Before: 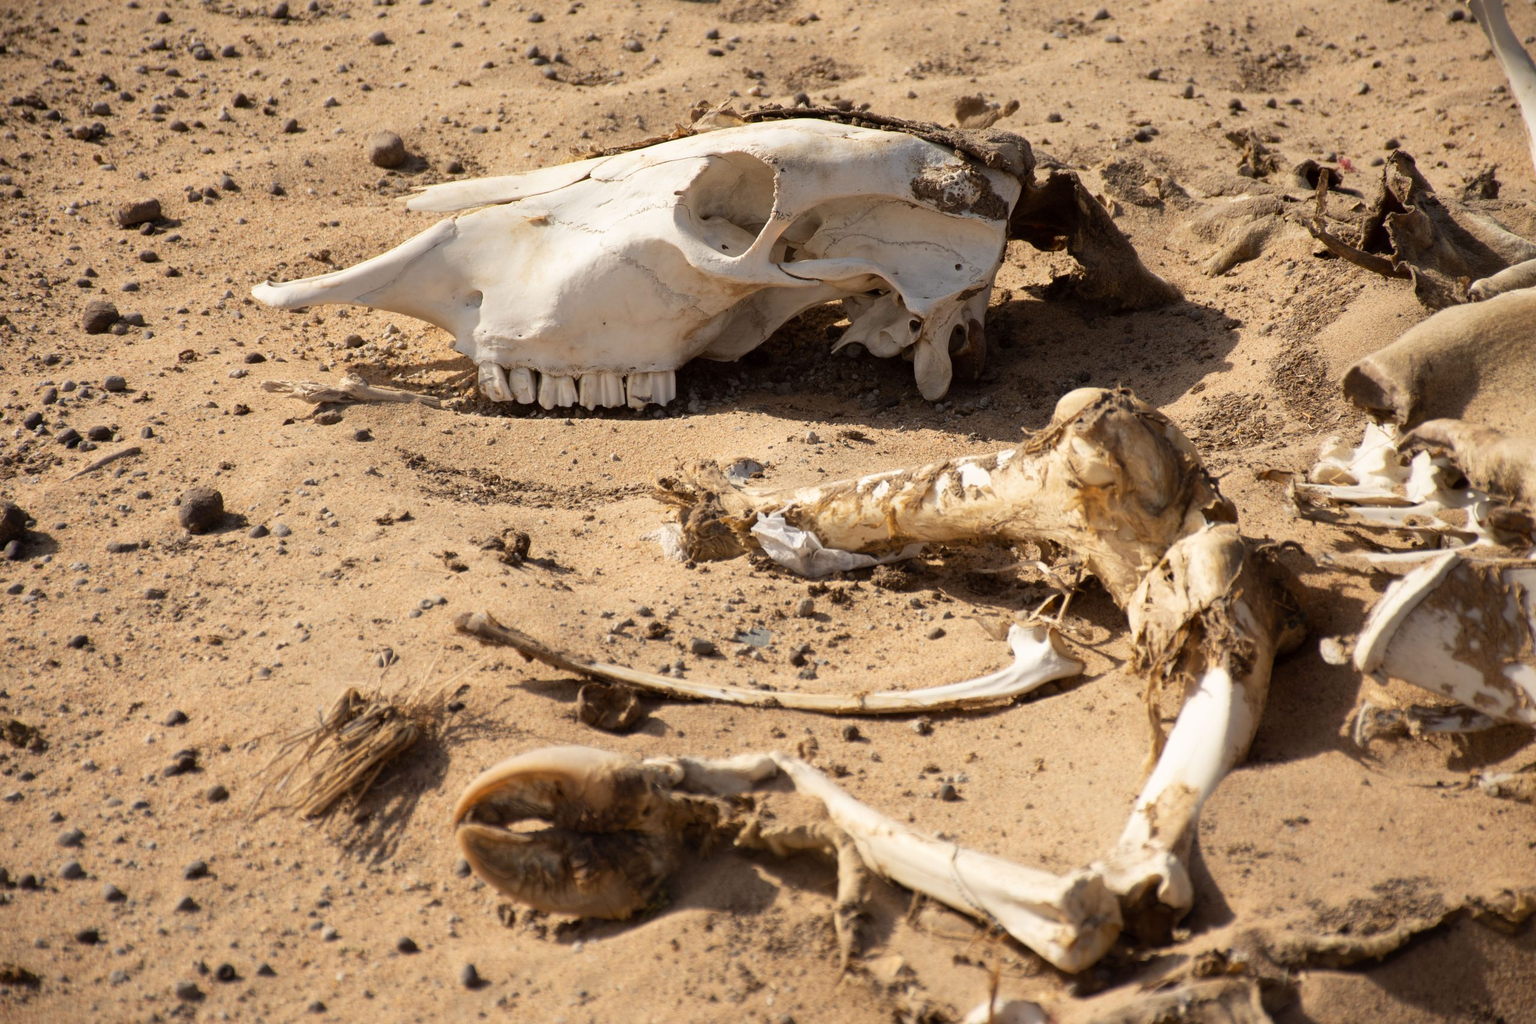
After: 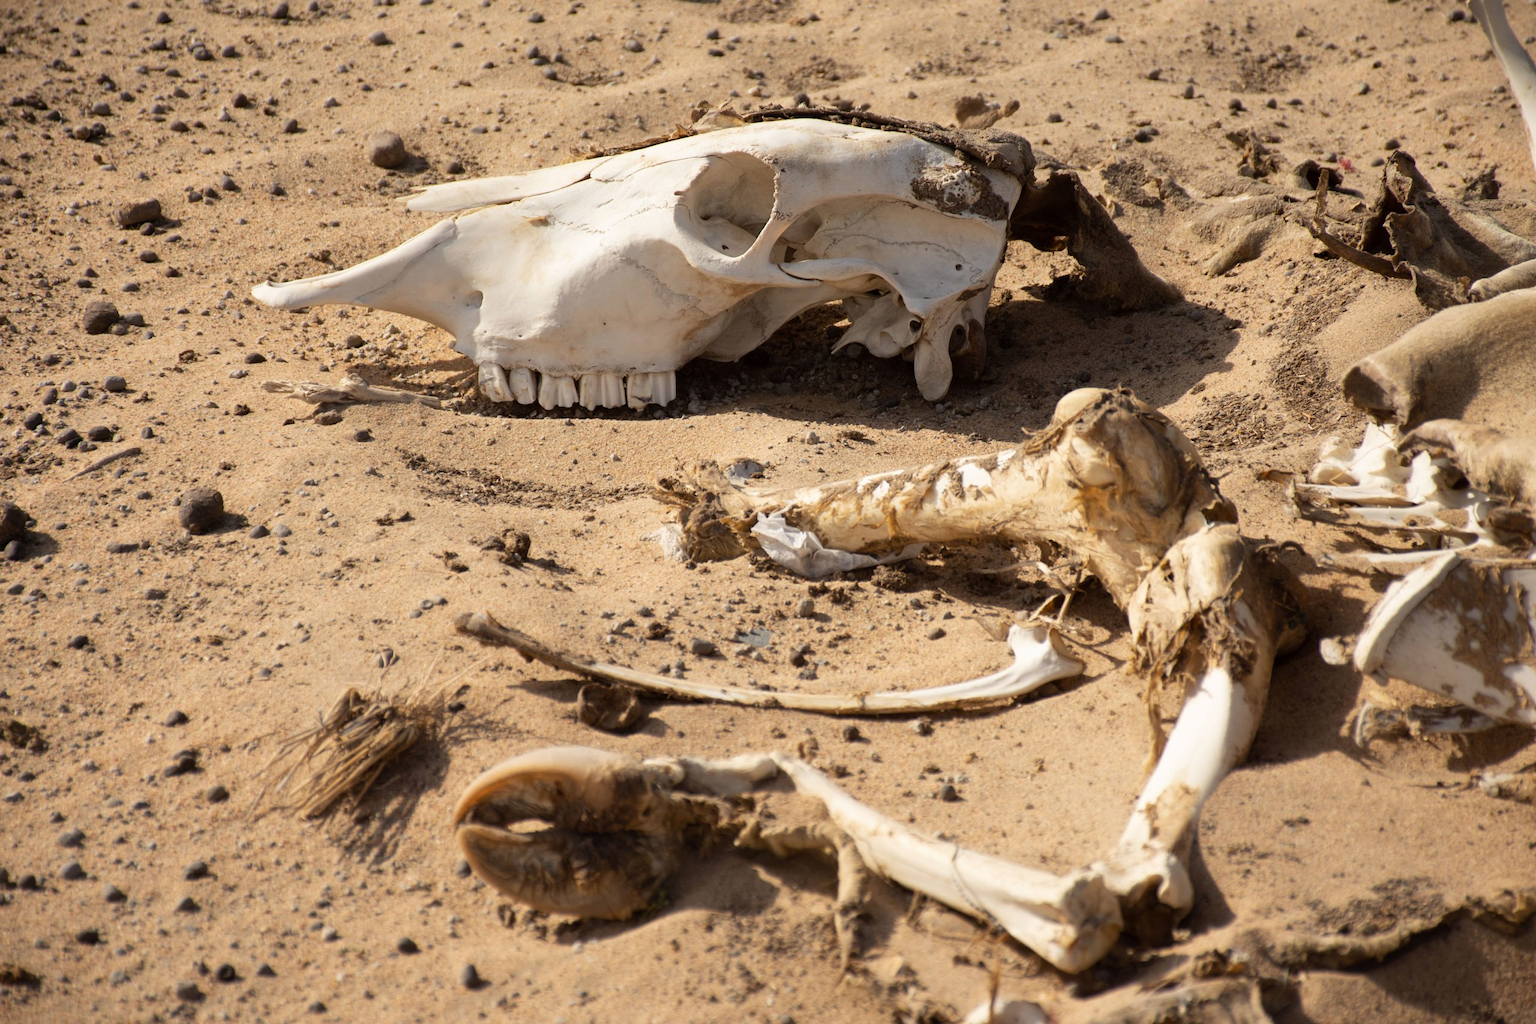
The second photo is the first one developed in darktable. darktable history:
contrast brightness saturation: saturation -0.05
contrast equalizer: y [[0.5 ×6], [0.5 ×6], [0.5, 0.5, 0.501, 0.545, 0.707, 0.863], [0 ×6], [0 ×6]]
vibrance: on, module defaults
